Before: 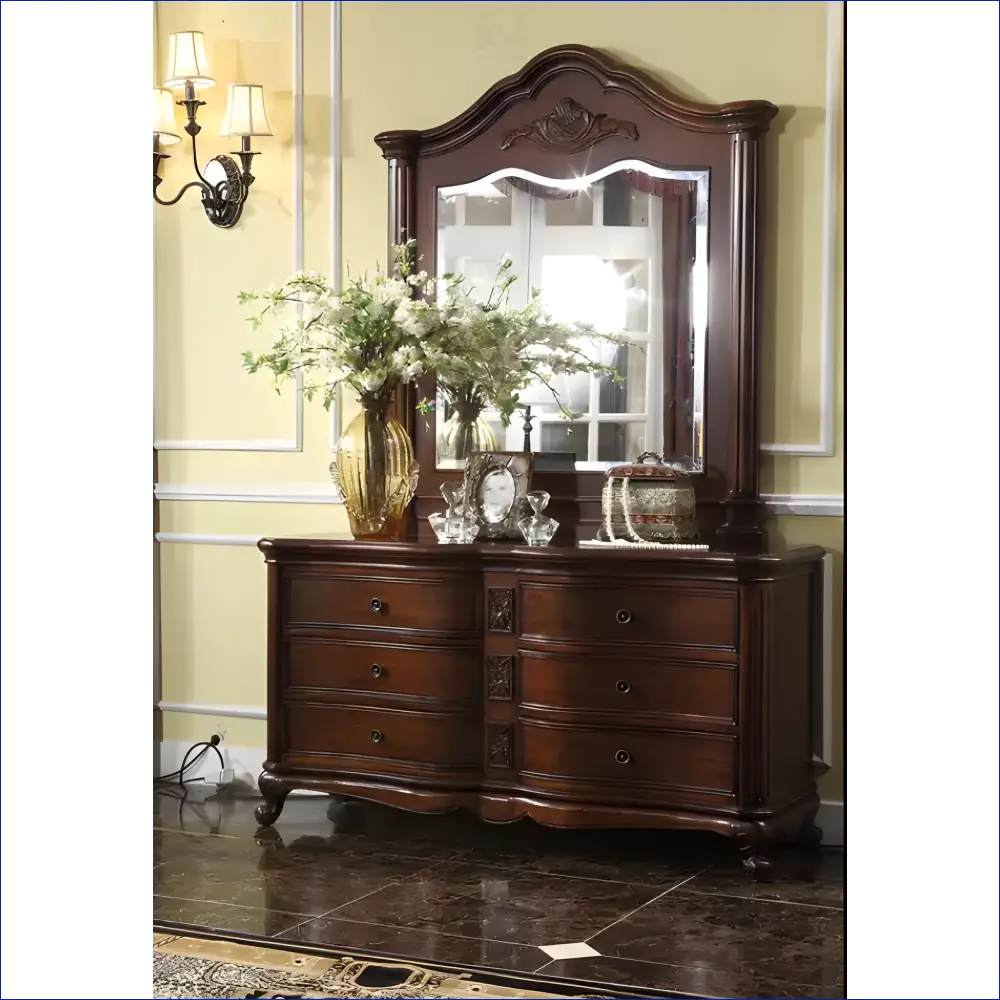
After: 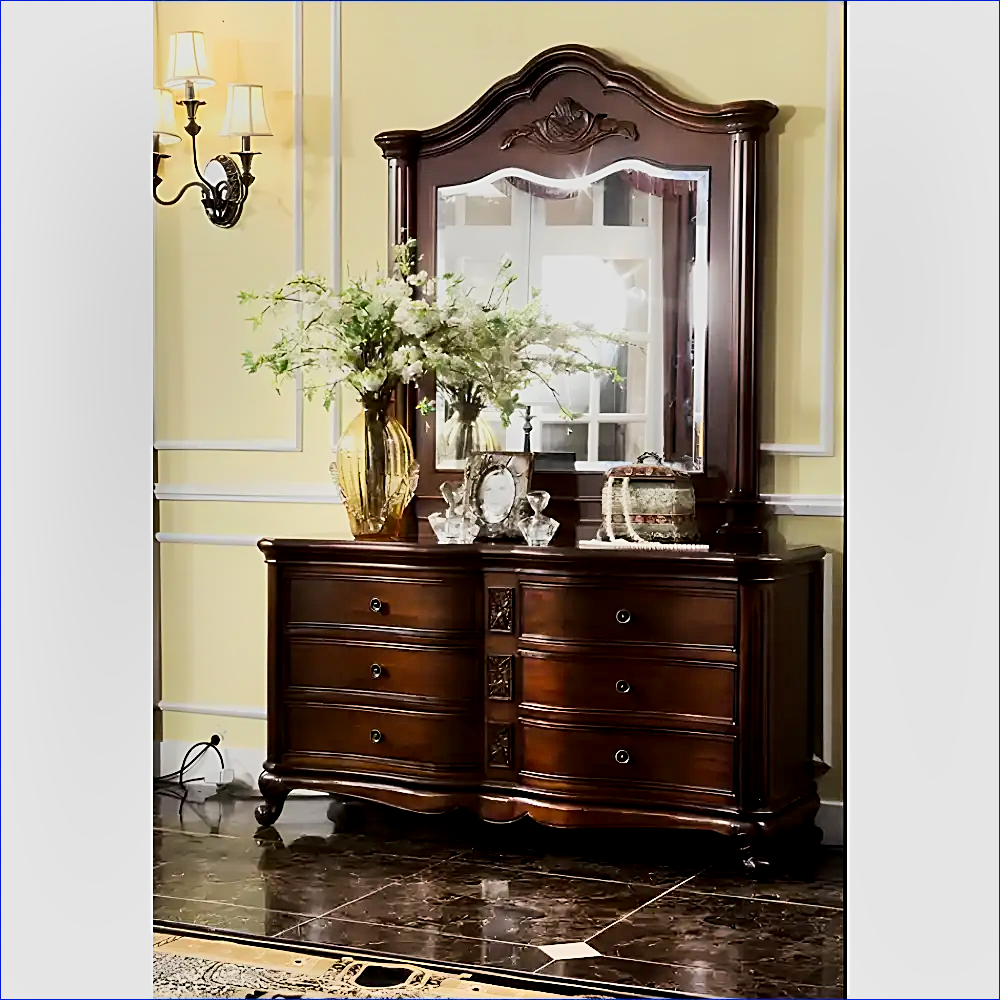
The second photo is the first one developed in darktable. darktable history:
shadows and highlights: radius 103.17, shadows 50.54, highlights -64.32, soften with gaussian
tone equalizer: -7 EV 0.146 EV, -6 EV 0.633 EV, -5 EV 1.12 EV, -4 EV 1.36 EV, -3 EV 1.13 EV, -2 EV 0.6 EV, -1 EV 0.16 EV, edges refinement/feathering 500, mask exposure compensation -1.57 EV, preserve details no
sharpen: on, module defaults
exposure: black level correction 0.009, exposure -0.645 EV, compensate exposure bias true, compensate highlight preservation false
